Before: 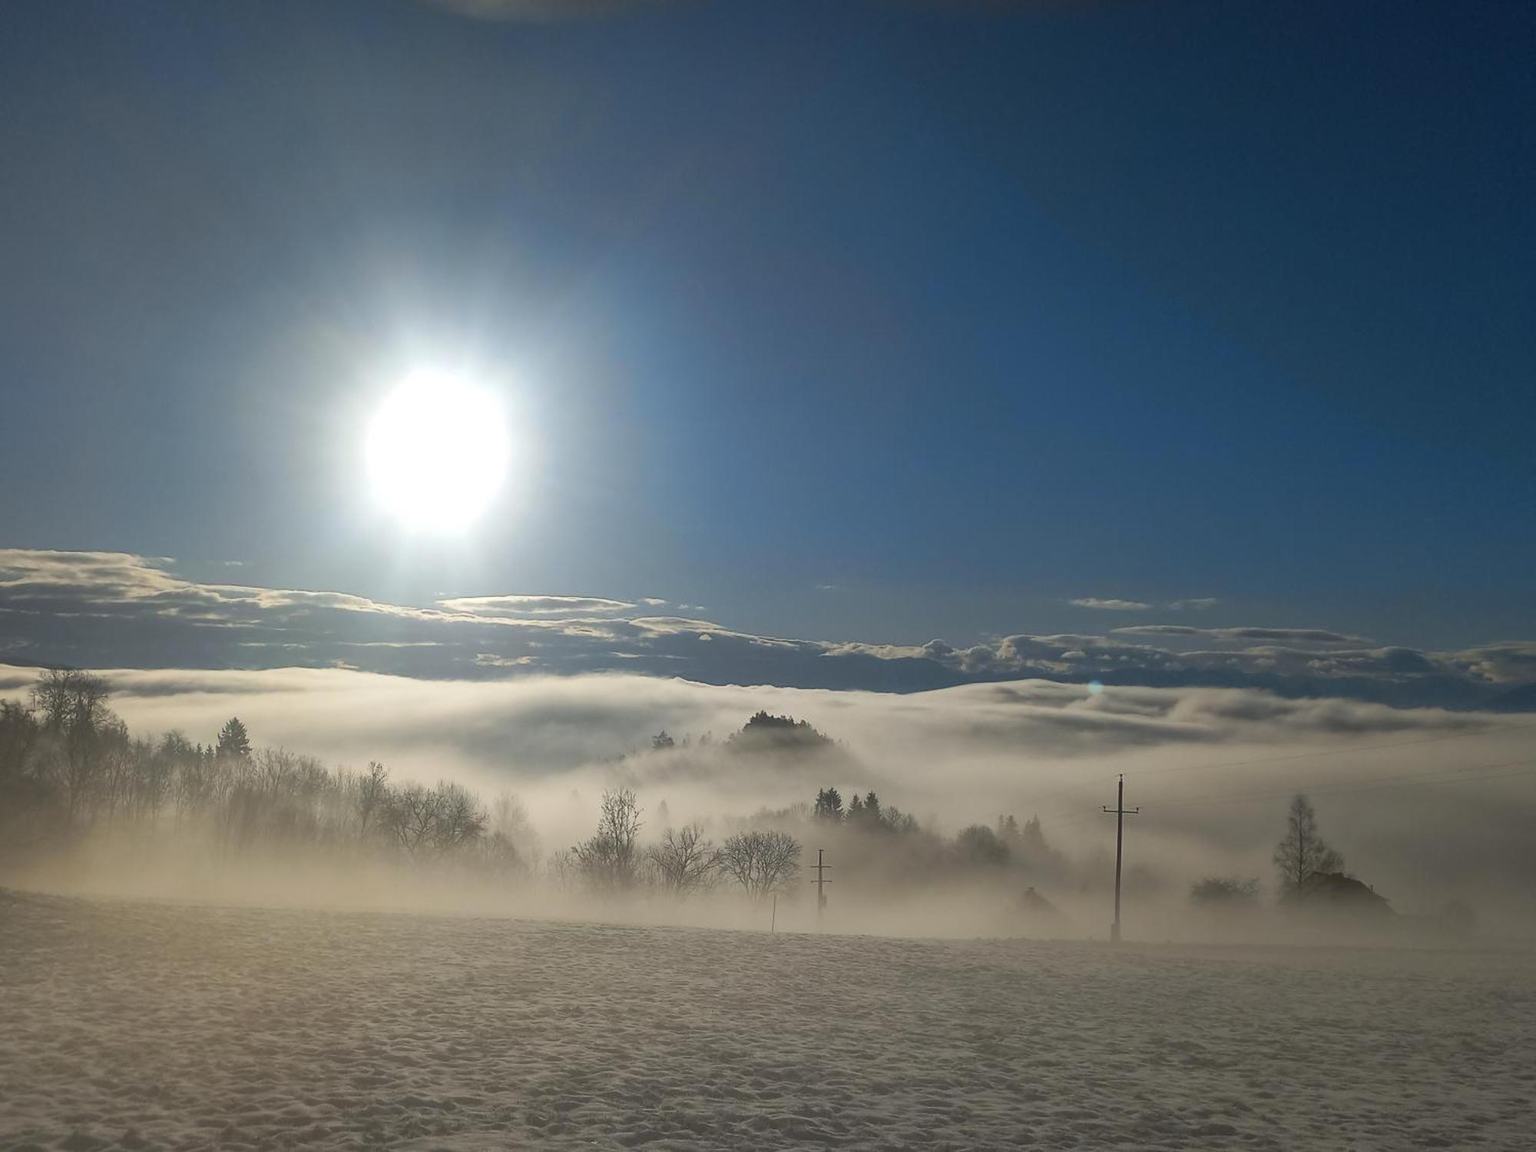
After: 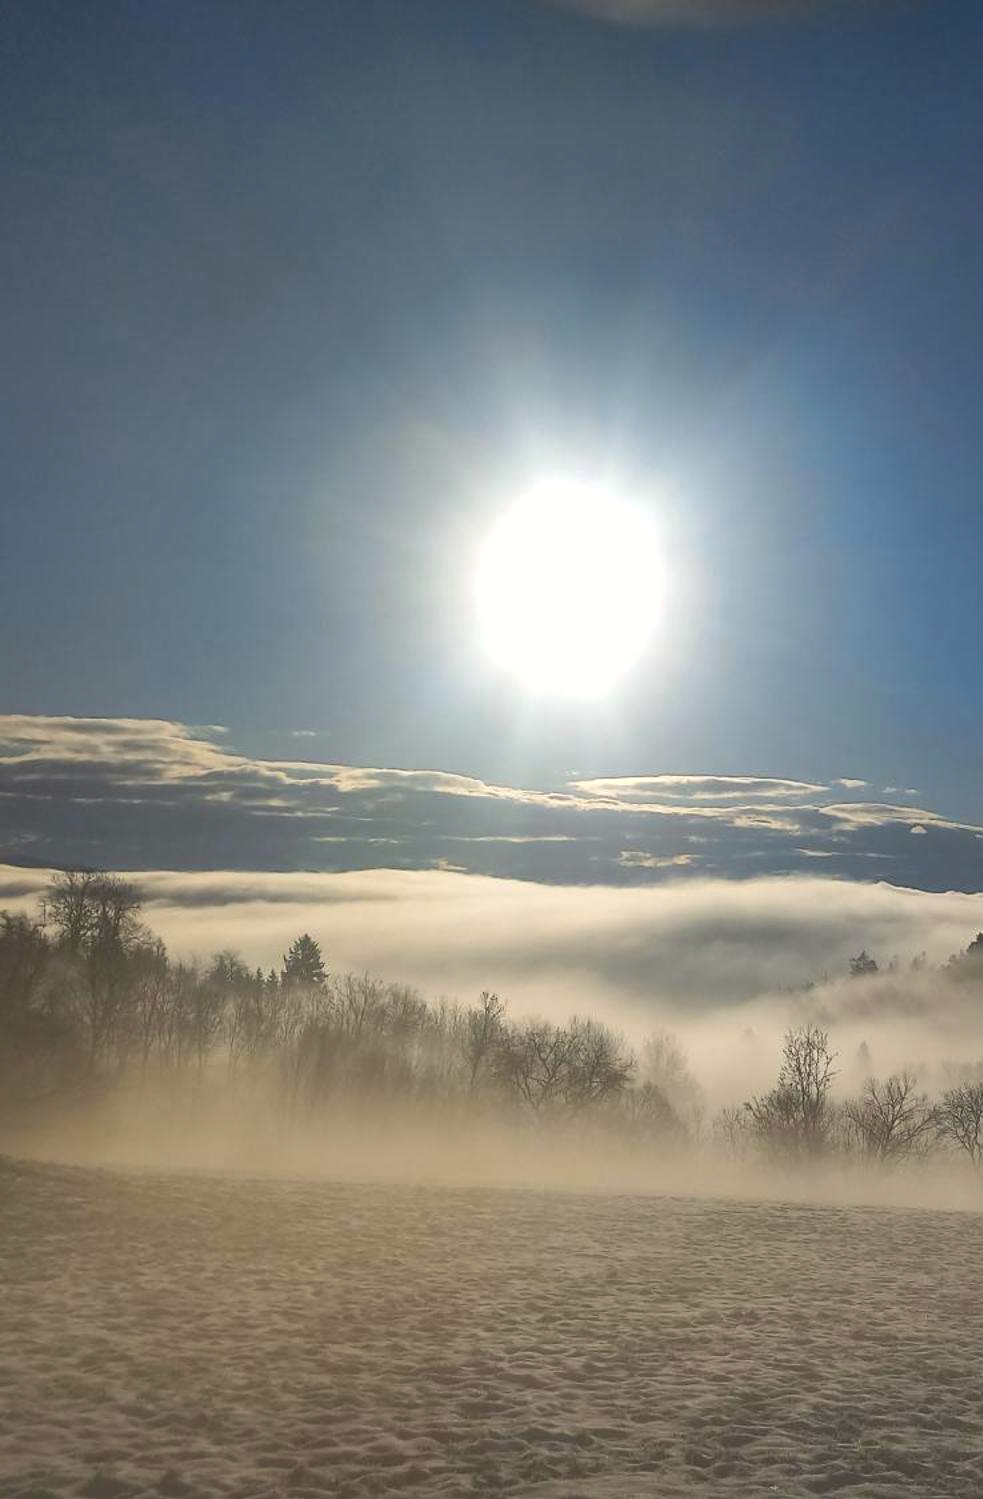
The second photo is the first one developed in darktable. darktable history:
crop and rotate: left 0%, top 0%, right 50.845%
color balance rgb: shadows lift › chroma 2%, shadows lift › hue 50°, power › hue 60°, highlights gain › chroma 1%, highlights gain › hue 60°, global offset › luminance 0.25%, global vibrance 30%
local contrast: mode bilateral grid, contrast 20, coarseness 50, detail 120%, midtone range 0.2
